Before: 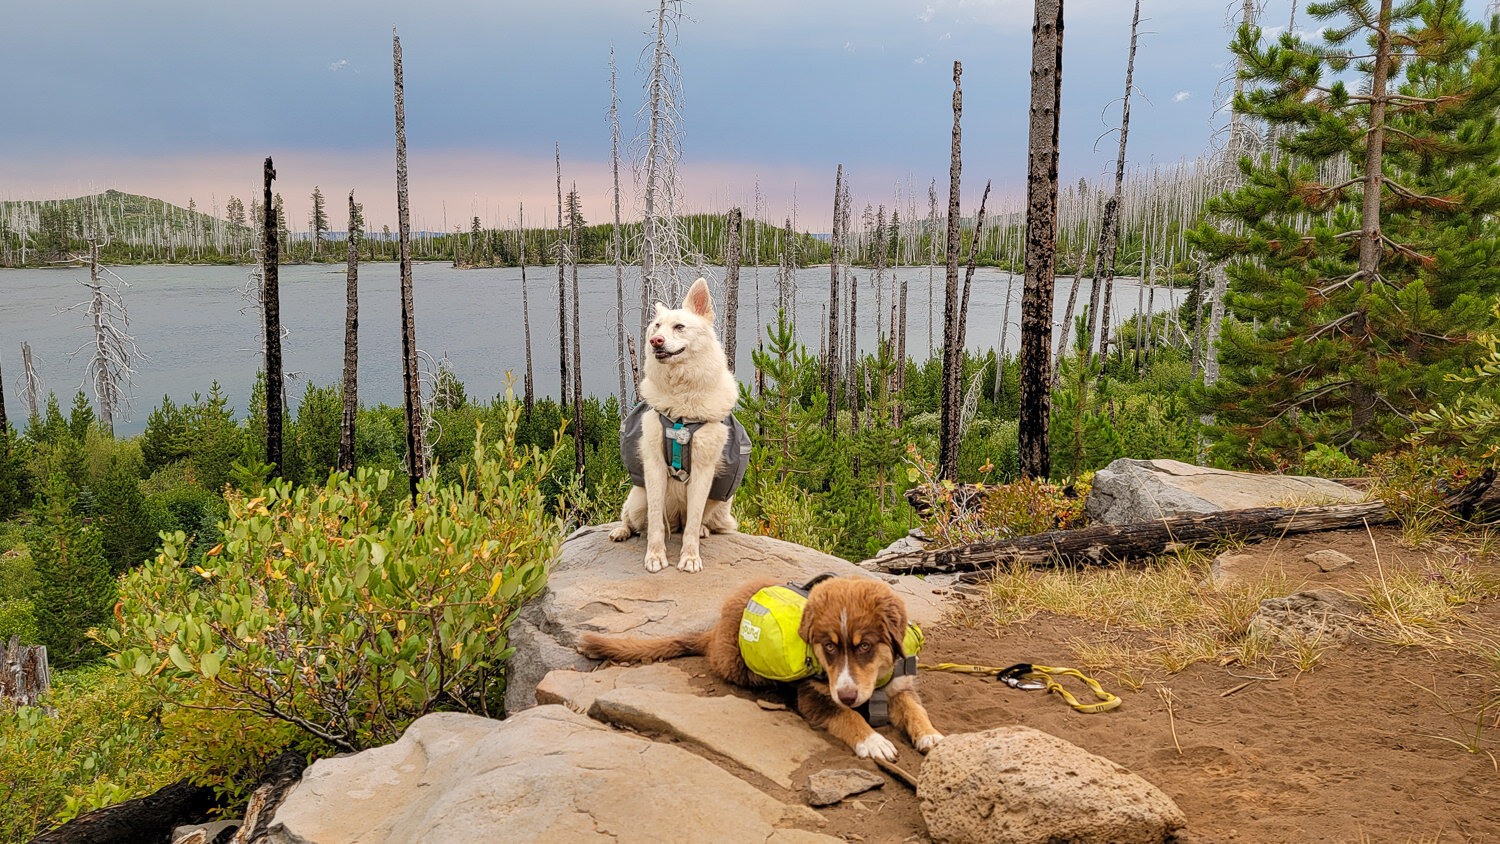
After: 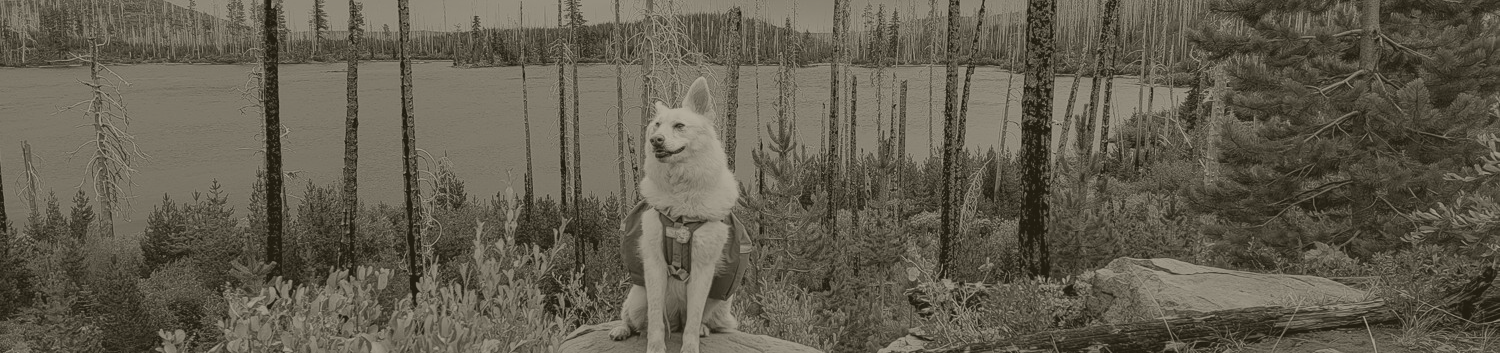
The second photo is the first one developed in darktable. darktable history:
colorize: hue 41.44°, saturation 22%, source mix 60%, lightness 10.61%
crop and rotate: top 23.84%, bottom 34.294%
